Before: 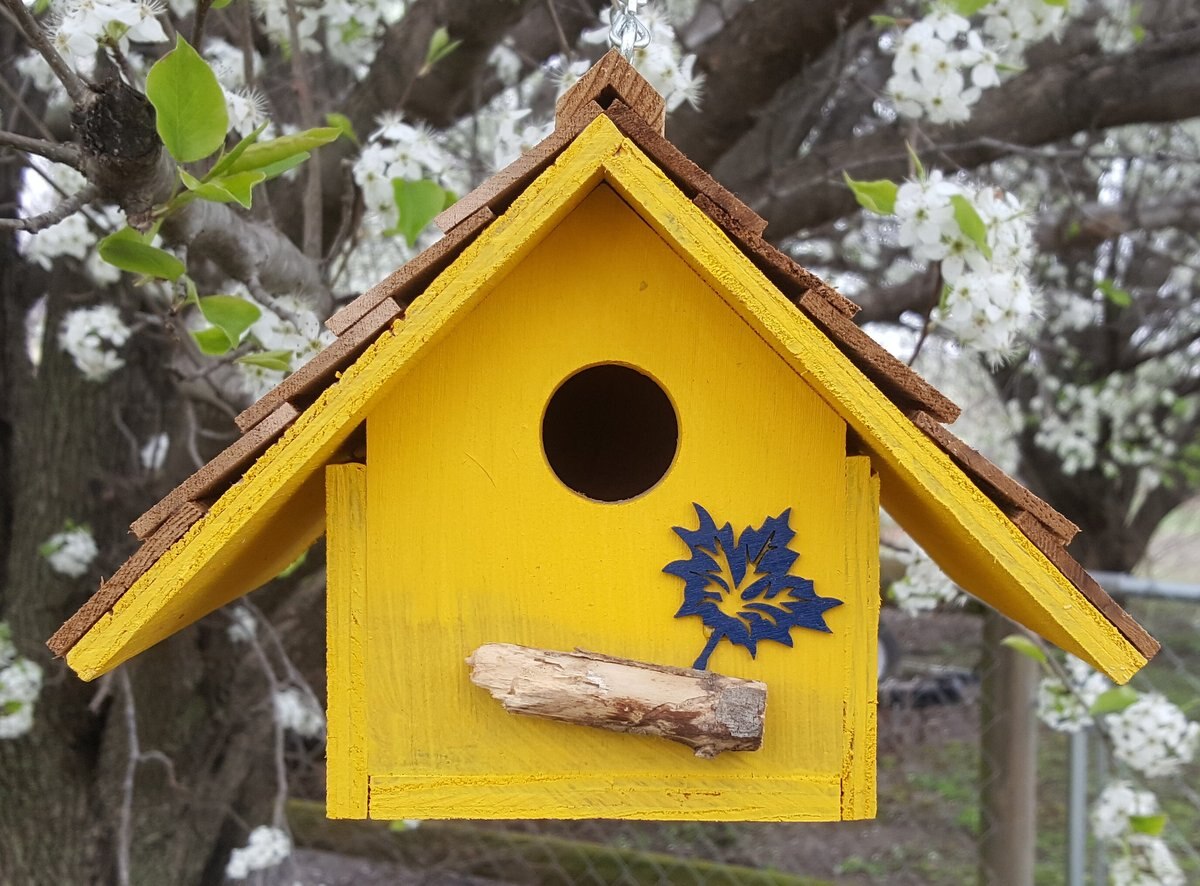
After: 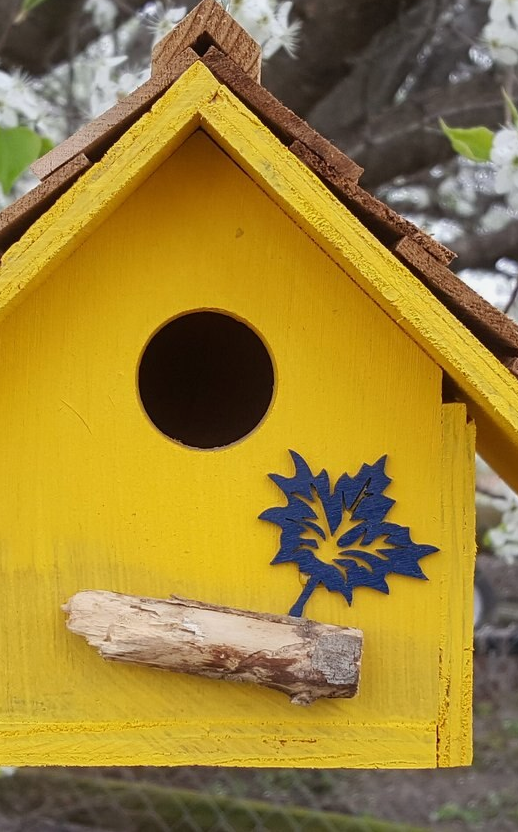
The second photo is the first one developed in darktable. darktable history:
crop: left 33.739%, top 6.024%, right 23.039%
exposure: exposure -0.157 EV, compensate exposure bias true, compensate highlight preservation false
contrast brightness saturation: contrast 0.047
